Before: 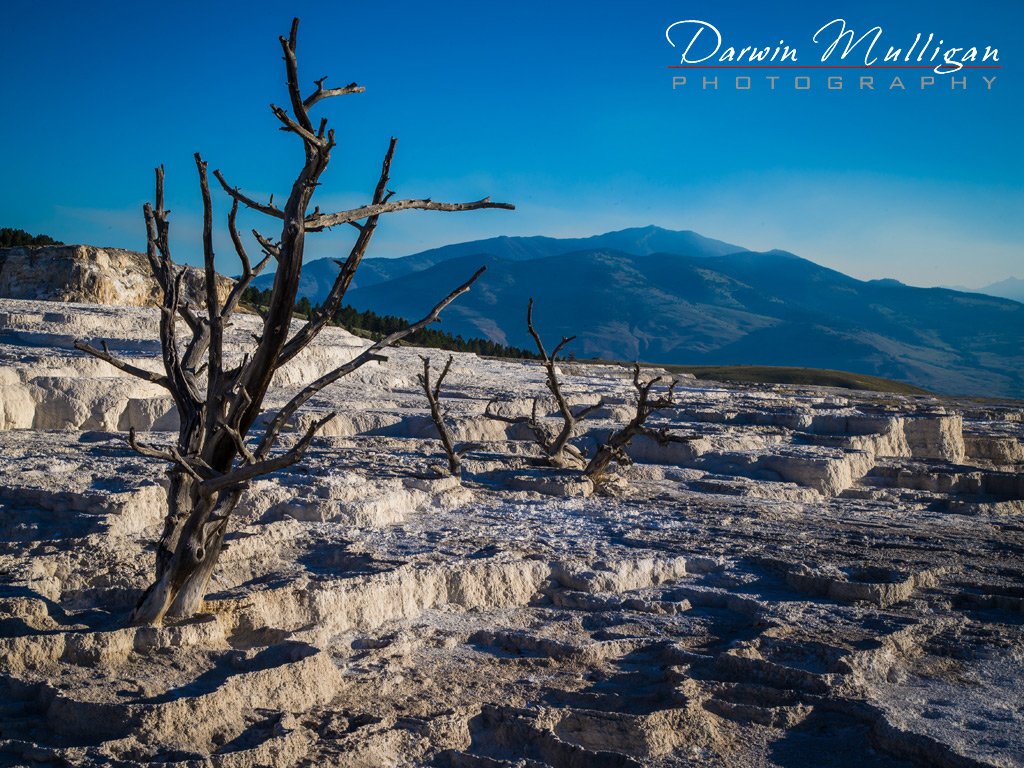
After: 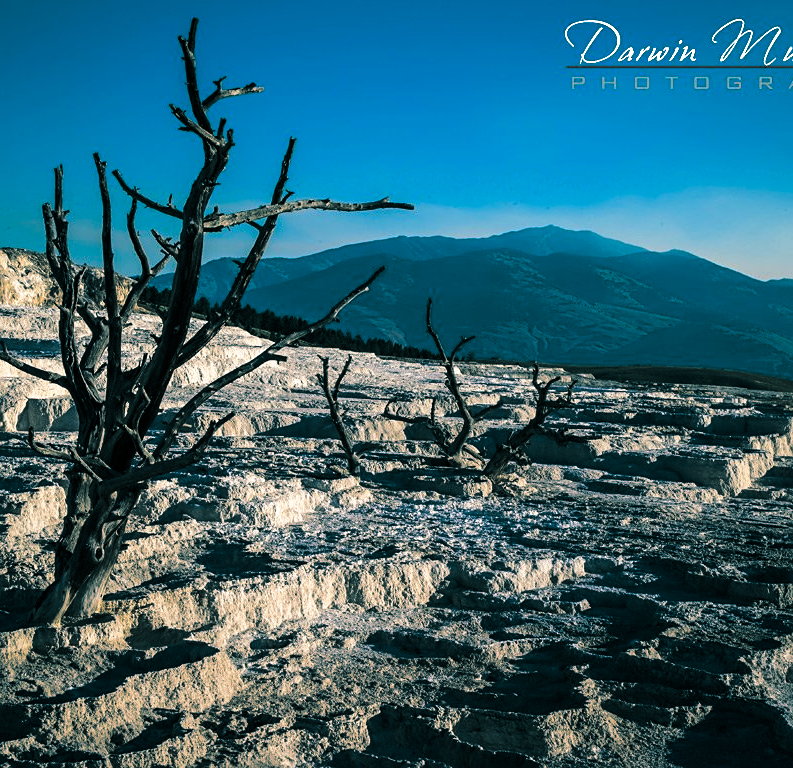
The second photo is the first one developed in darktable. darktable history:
sharpen: amount 0.2
split-toning: shadows › hue 186.43°, highlights › hue 49.29°, compress 30.29%
crop: left 9.88%, right 12.664%
color balance rgb: linear chroma grading › global chroma 10%, global vibrance 10%, contrast 15%, saturation formula JzAzBz (2021)
tone equalizer: on, module defaults
color calibration: x 0.342, y 0.355, temperature 5146 K
base curve: curves: ch0 [(0, 0) (0.073, 0.04) (0.157, 0.139) (0.492, 0.492) (0.758, 0.758) (1, 1)], preserve colors none
